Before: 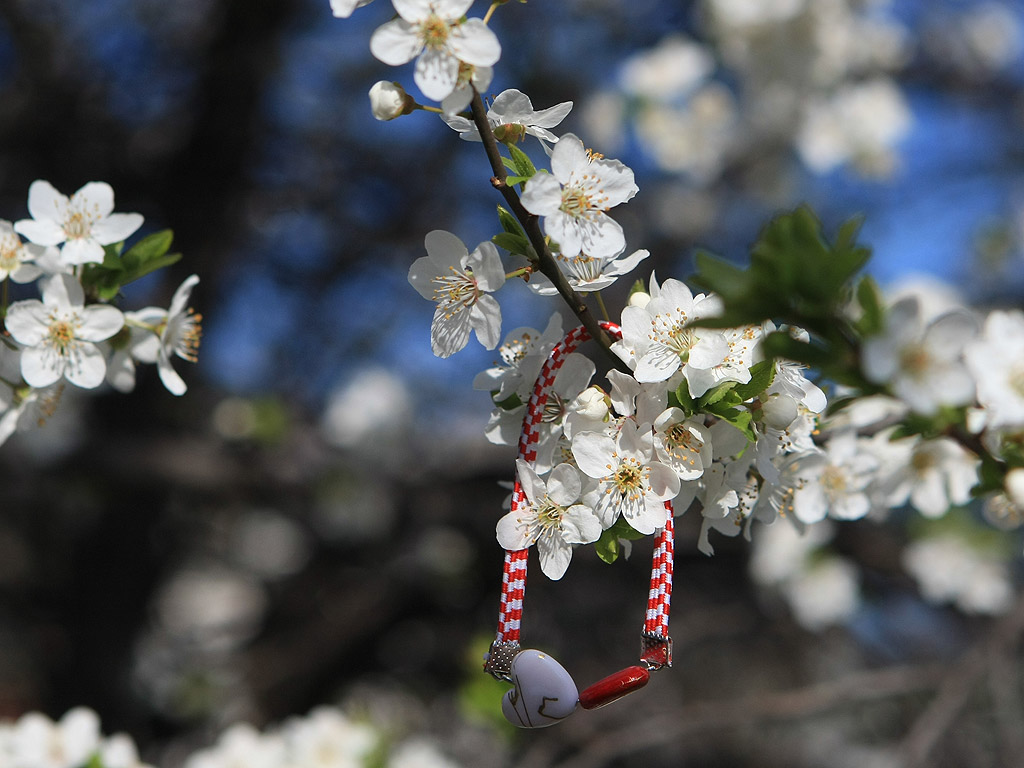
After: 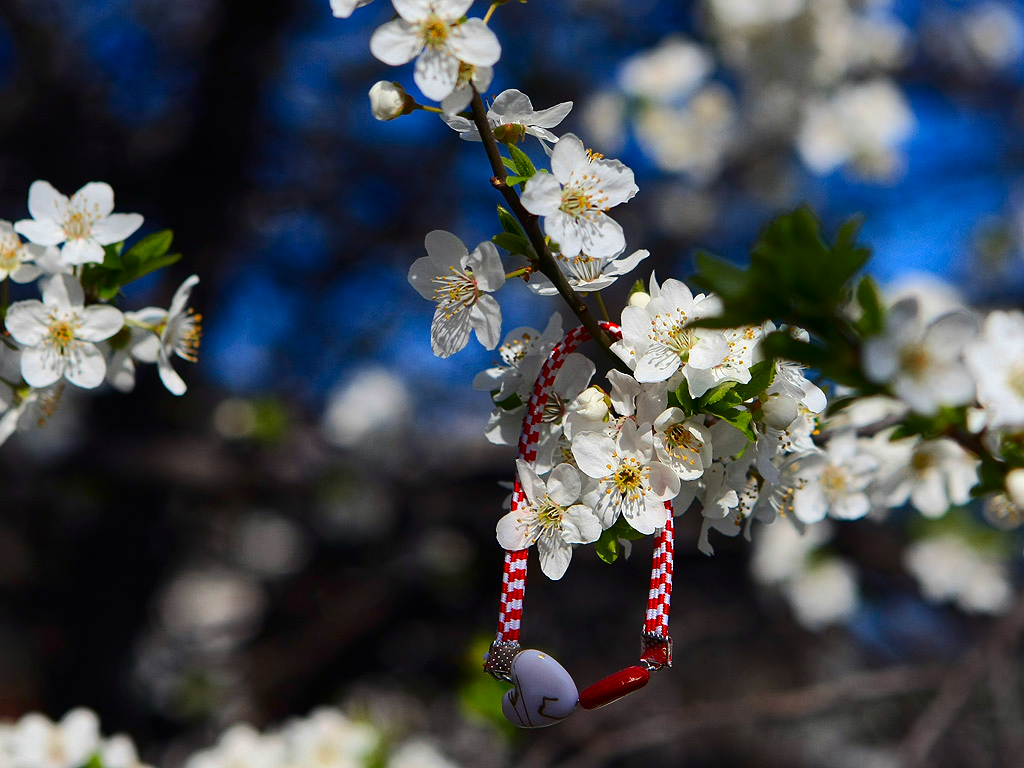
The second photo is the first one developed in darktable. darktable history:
shadows and highlights: shadows 30.01
color balance rgb: shadows lift › chroma 3.08%, shadows lift › hue 280.32°, perceptual saturation grading › global saturation 30.506%
contrast brightness saturation: contrast 0.204, brightness -0.113, saturation 0.095
